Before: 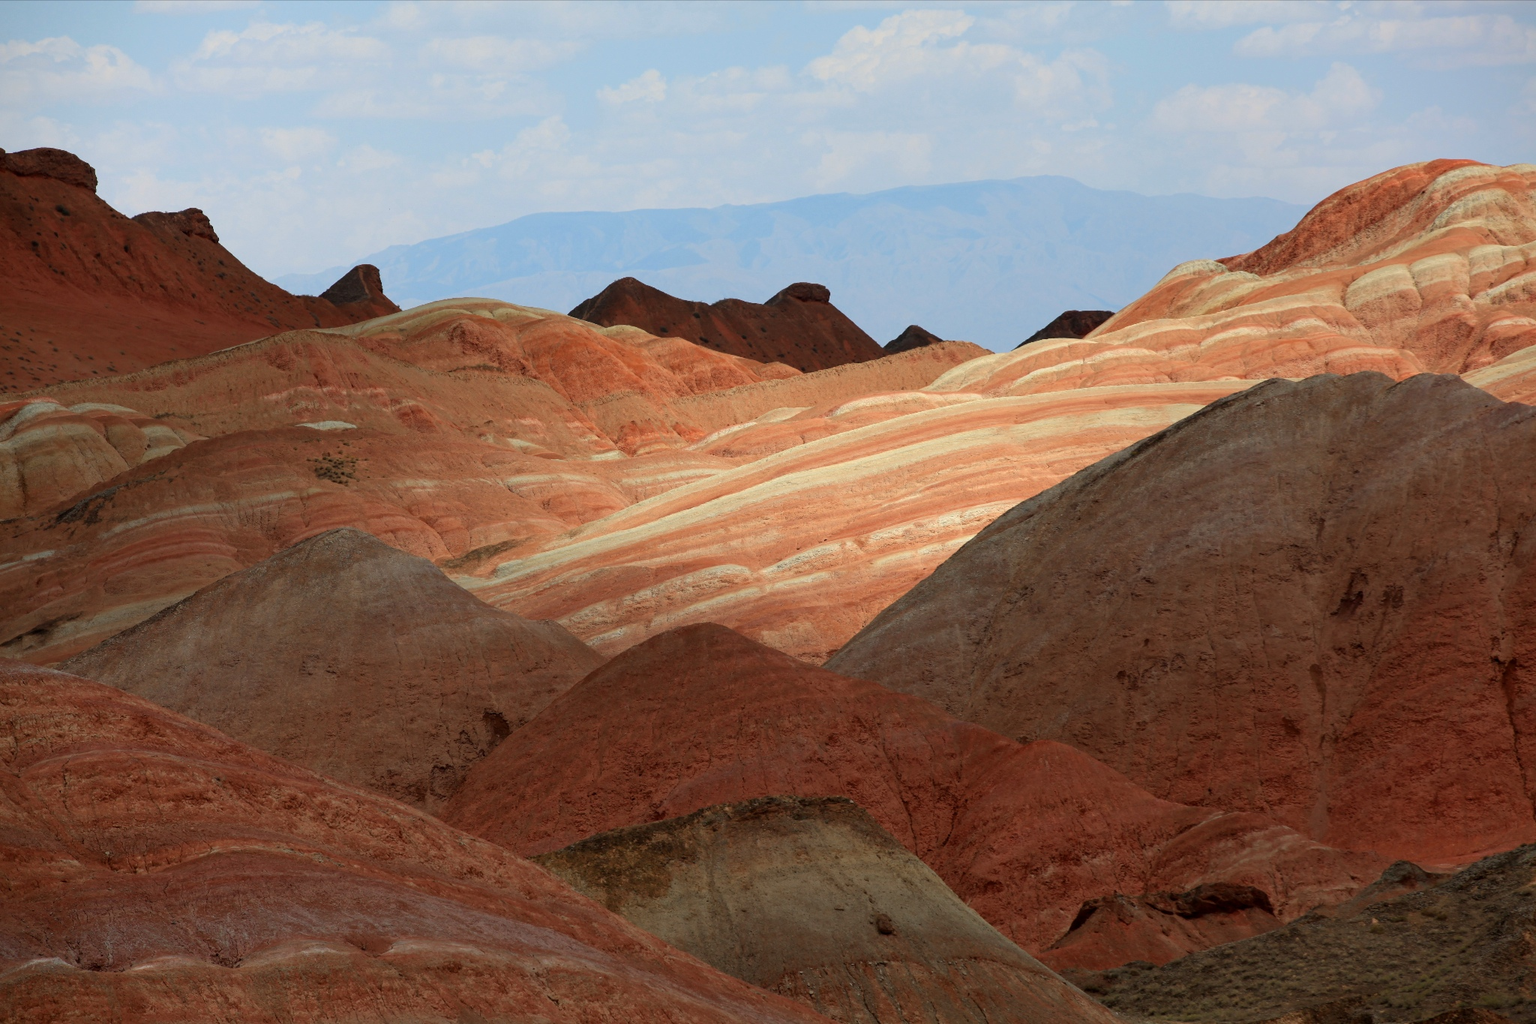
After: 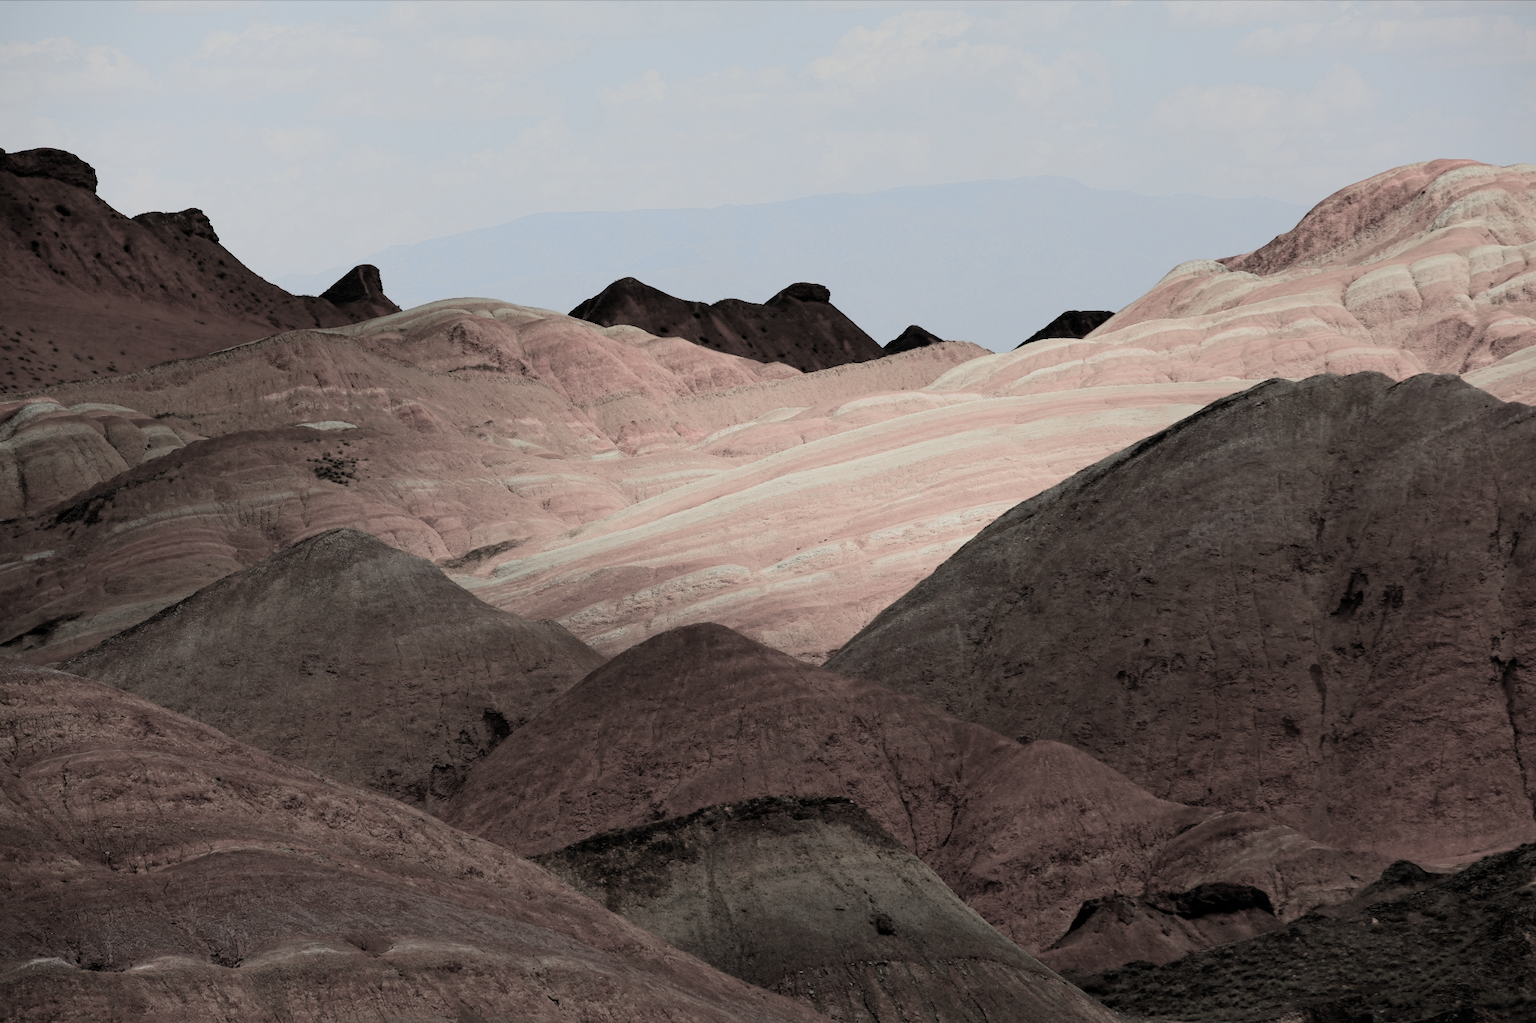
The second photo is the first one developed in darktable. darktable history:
filmic rgb: black relative exposure -5.04 EV, white relative exposure 3.98 EV, threshold 3 EV, hardness 2.88, contrast 1.384, highlights saturation mix -30.12%, color science v5 (2021), contrast in shadows safe, contrast in highlights safe, enable highlight reconstruction true
